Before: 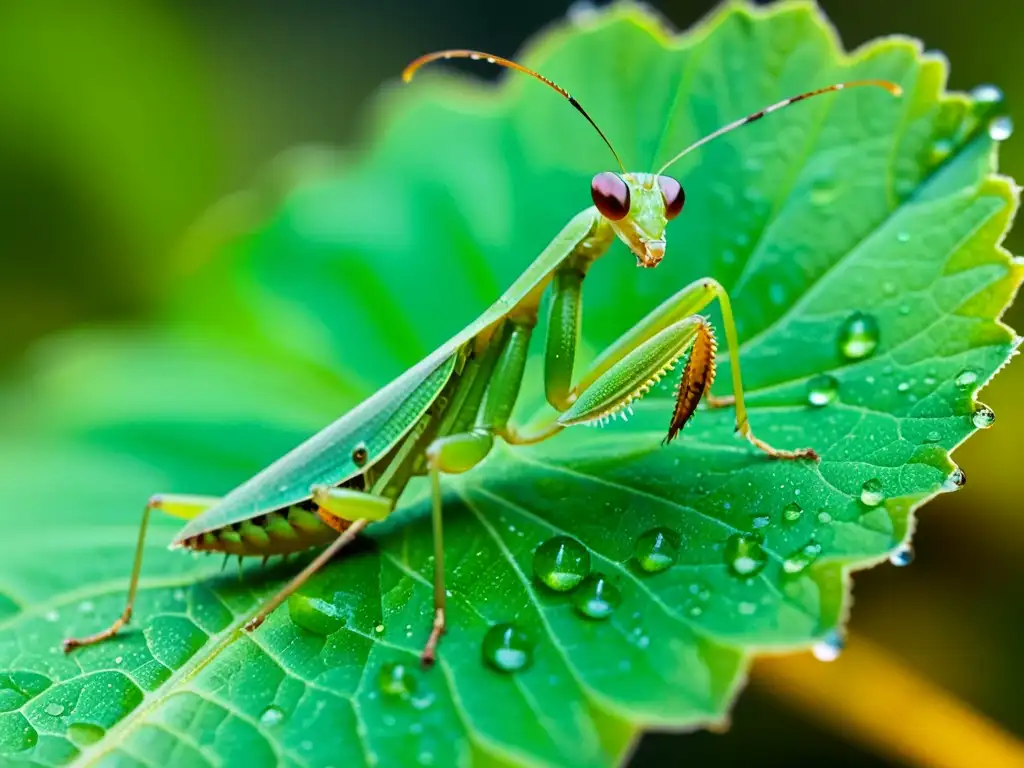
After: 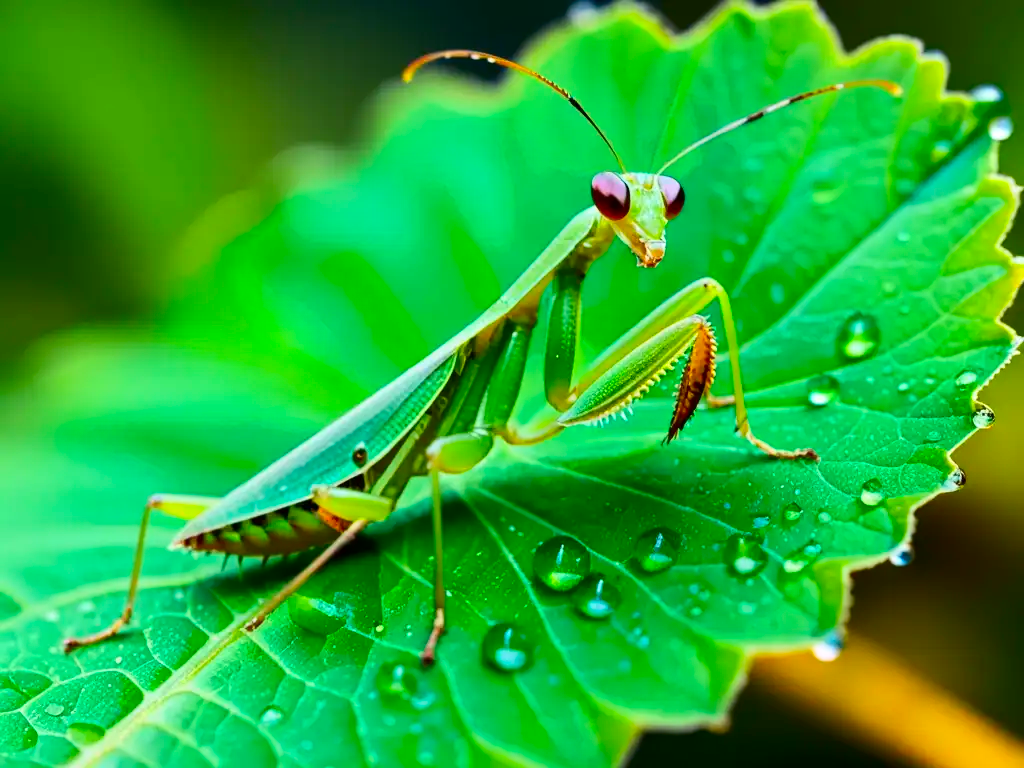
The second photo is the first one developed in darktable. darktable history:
contrast brightness saturation: contrast 0.167, saturation 0.32
sharpen: radius 2.87, amount 0.867, threshold 47.445
